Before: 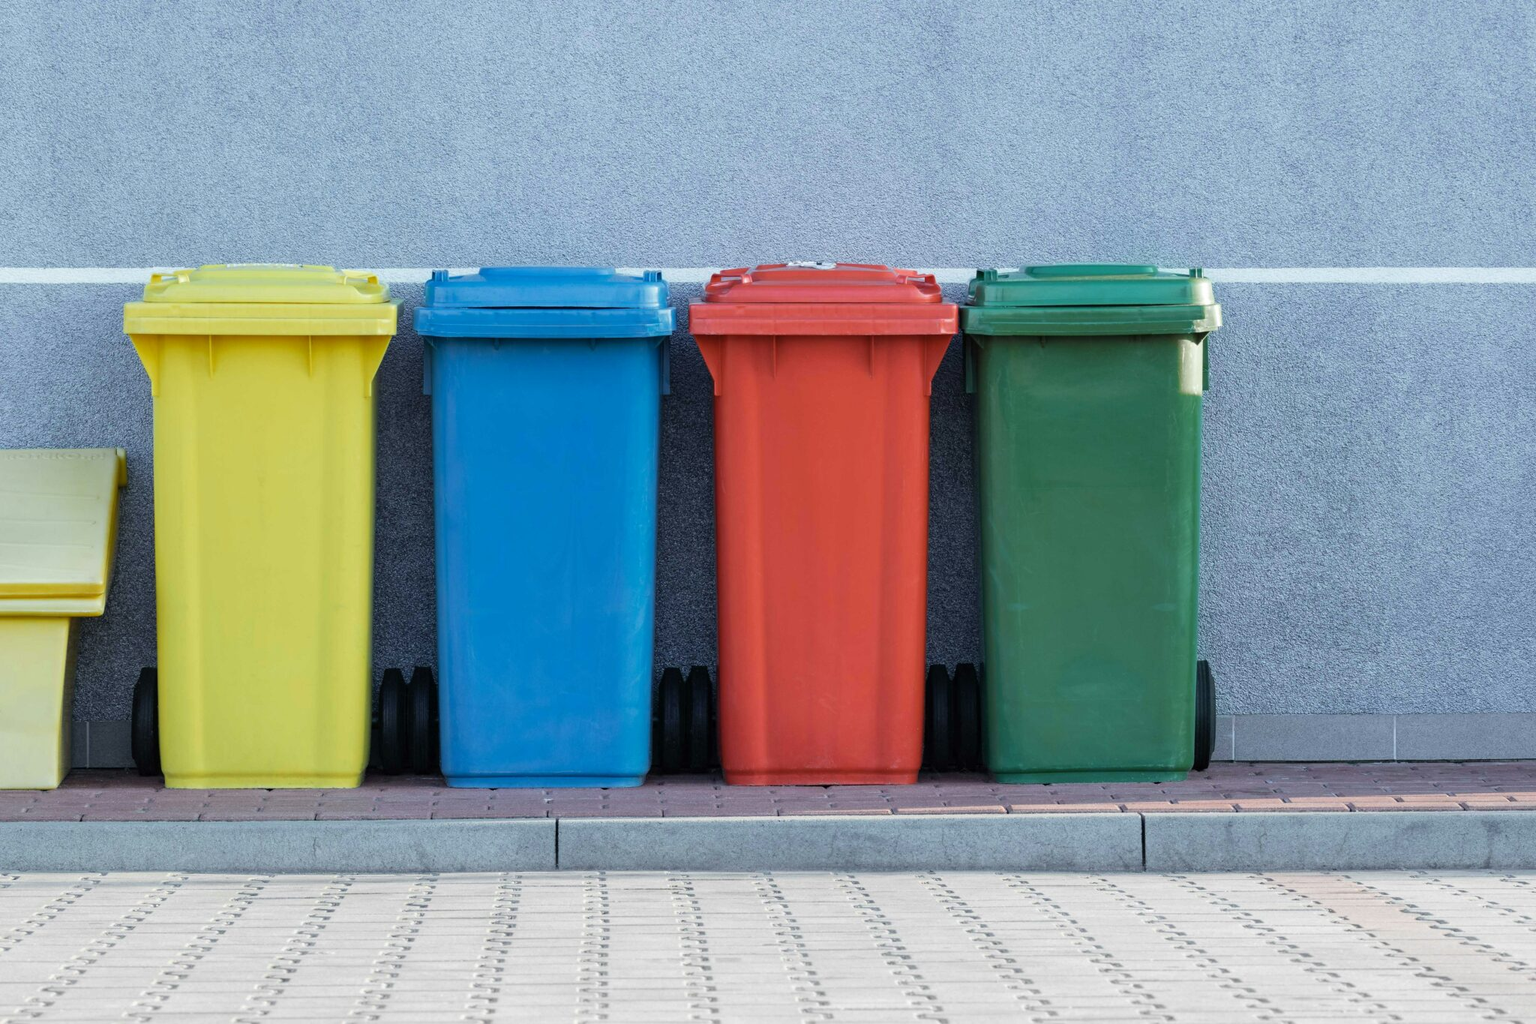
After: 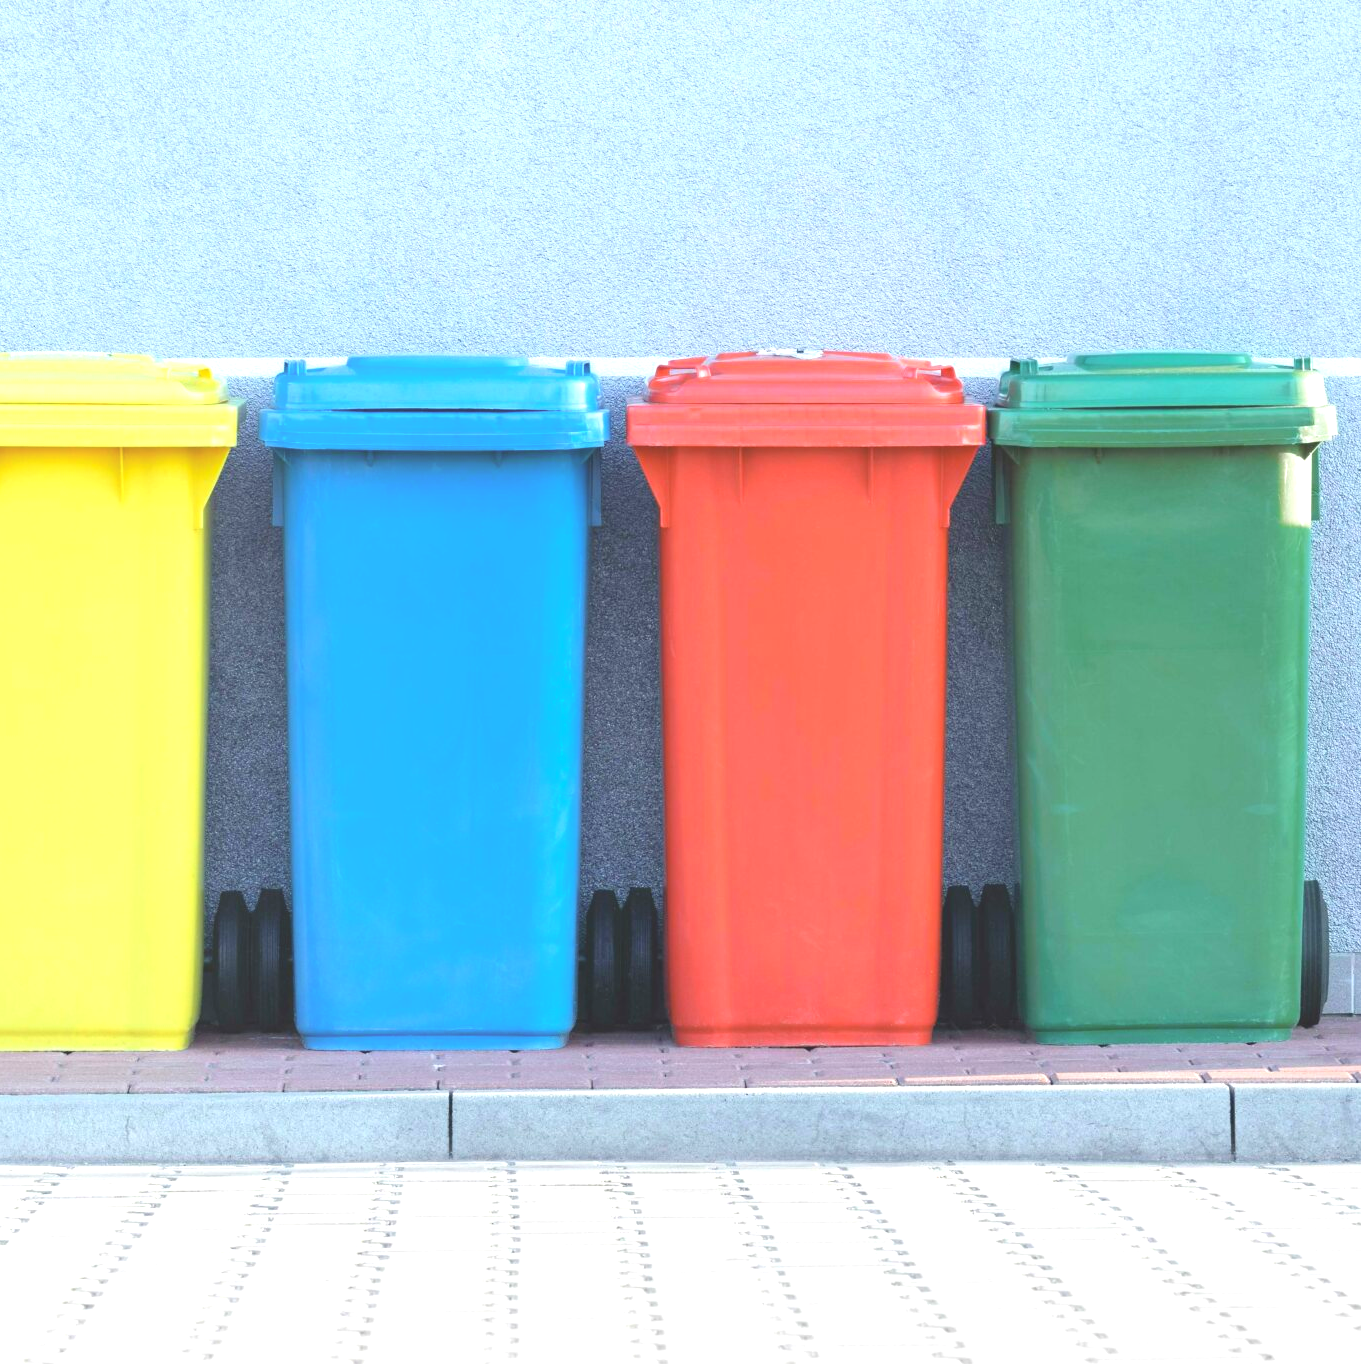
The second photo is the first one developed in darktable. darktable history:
exposure: exposure 1.094 EV, compensate highlight preservation false
crop and rotate: left 14.305%, right 19.201%
local contrast: detail 70%
